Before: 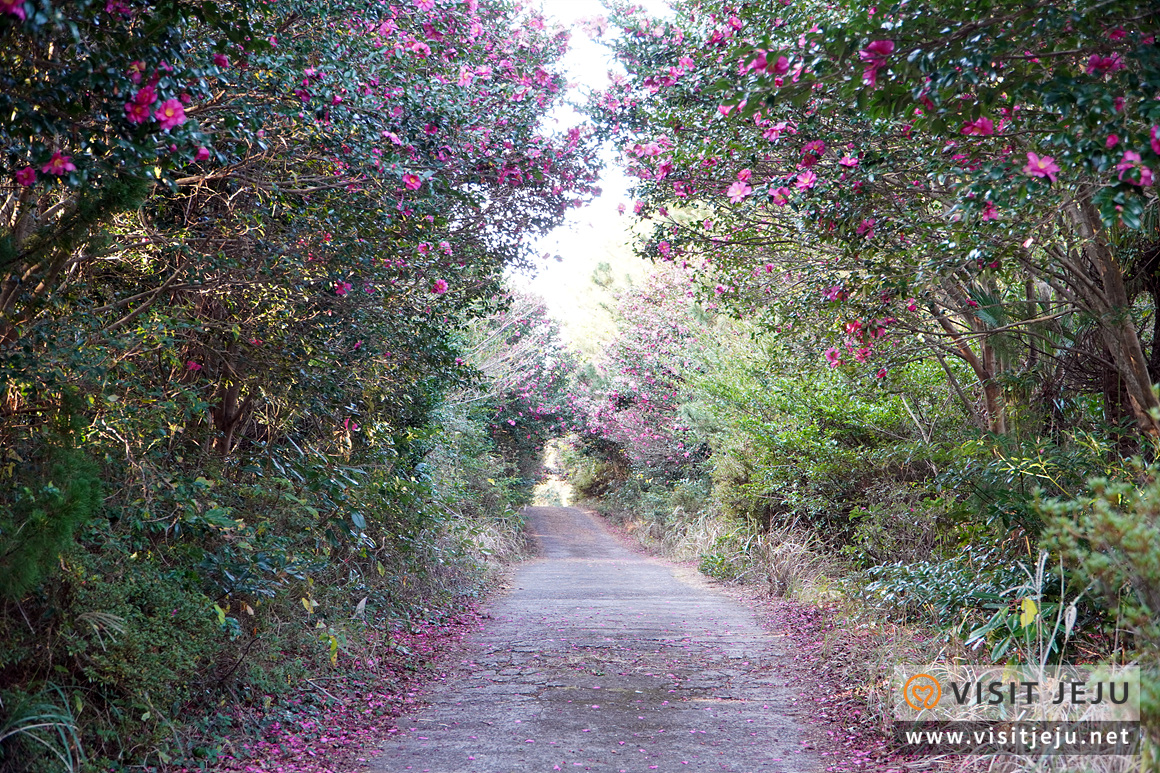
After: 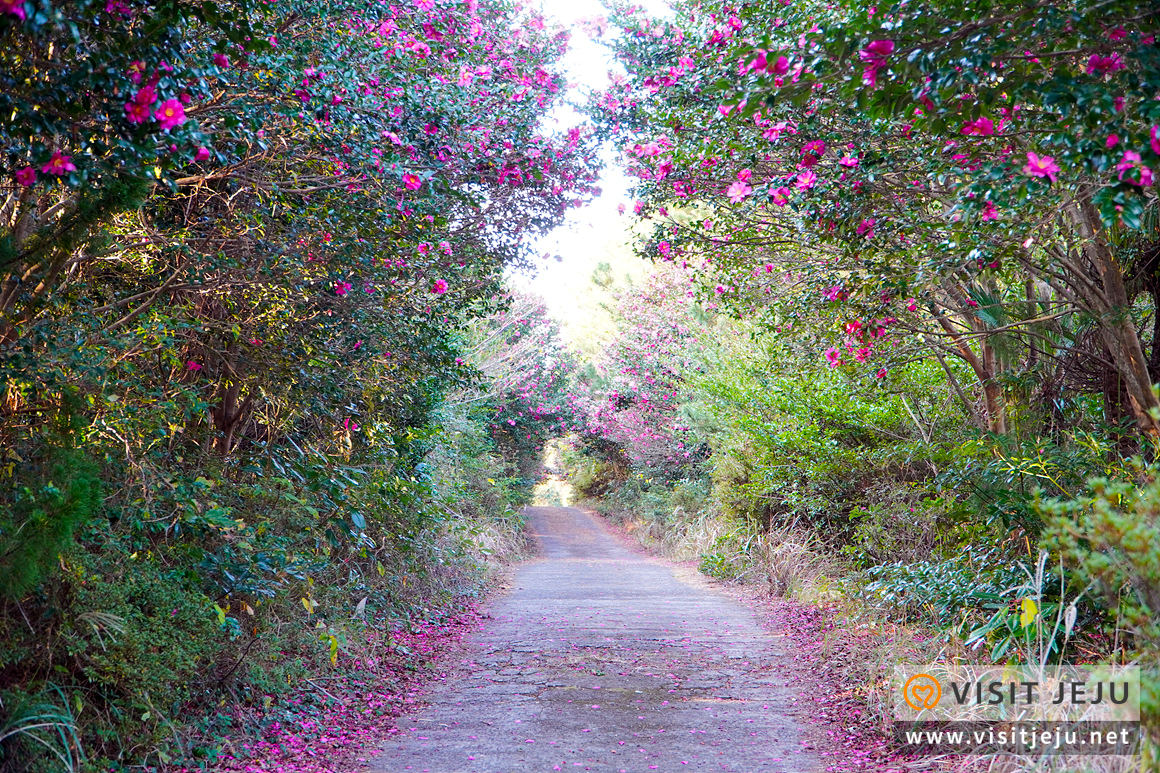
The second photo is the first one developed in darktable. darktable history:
color balance: mode lift, gamma, gain (sRGB)
color balance rgb: perceptual saturation grading › global saturation 25%, perceptual brilliance grading › mid-tones 10%, perceptual brilliance grading › shadows 15%, global vibrance 20%
